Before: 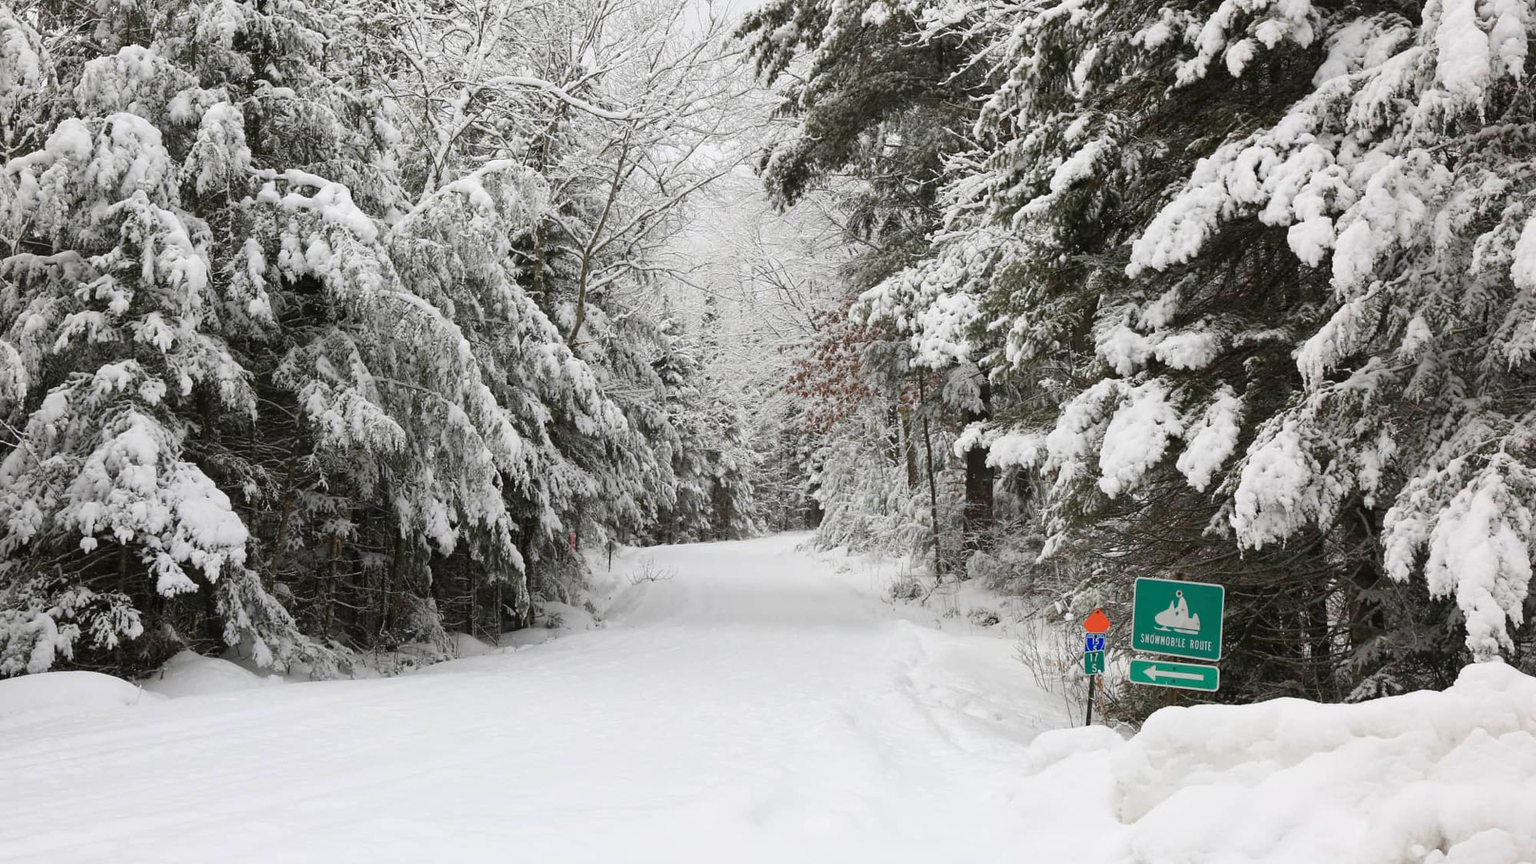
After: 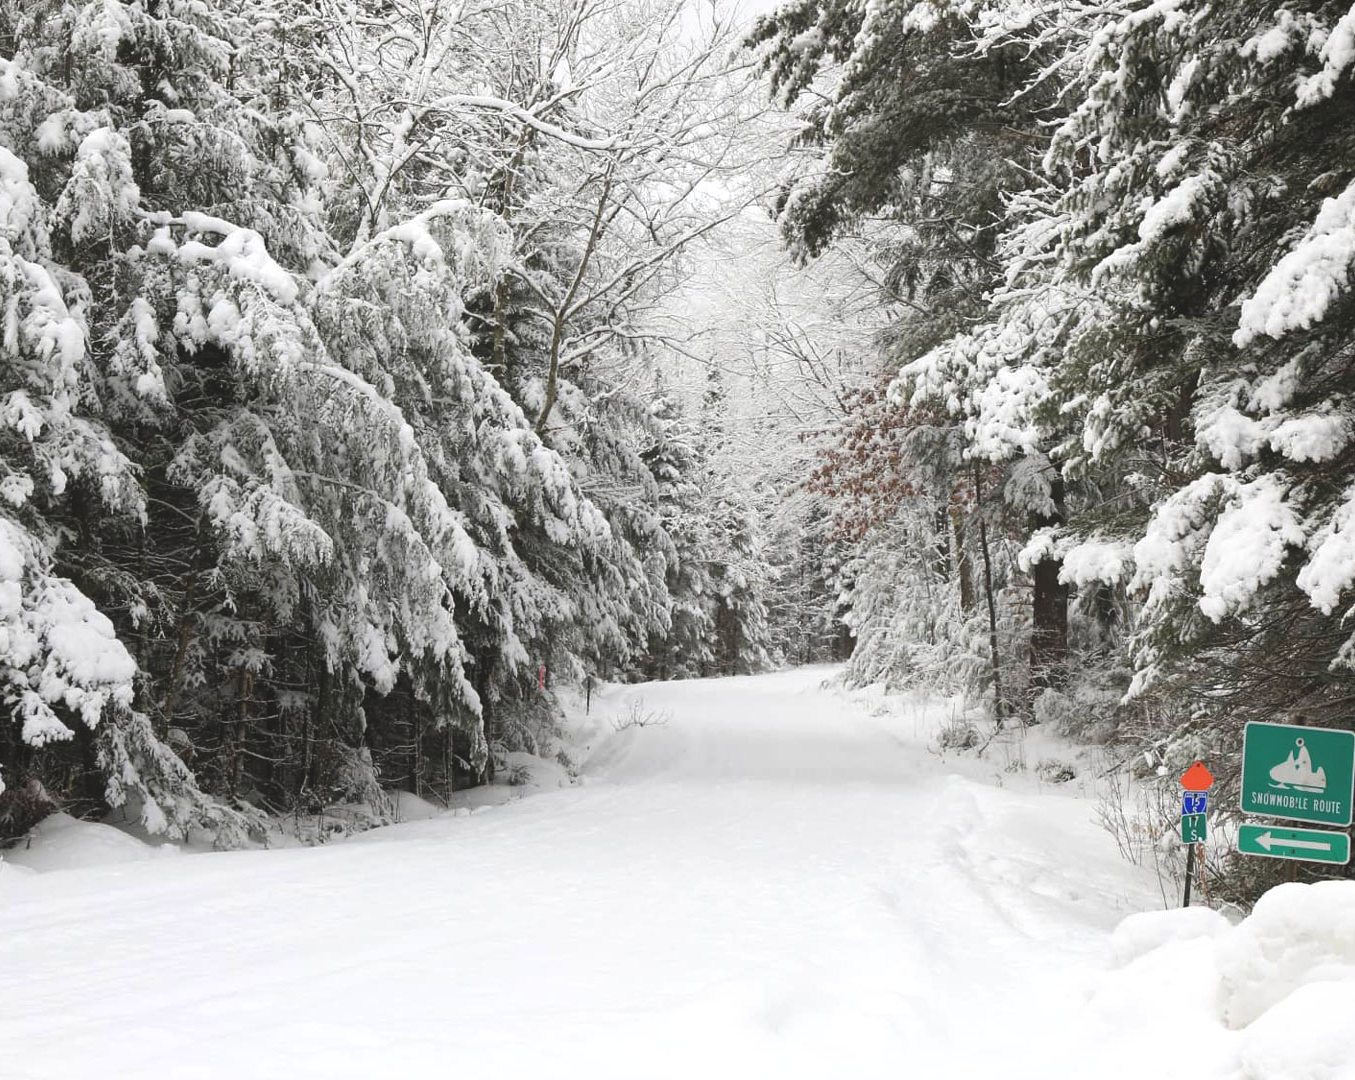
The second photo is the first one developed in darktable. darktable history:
tone equalizer: -8 EV -0.435 EV, -7 EV -0.424 EV, -6 EV -0.339 EV, -5 EV -0.229 EV, -3 EV 0.228 EV, -2 EV 0.306 EV, -1 EV 0.376 EV, +0 EV 0.417 EV
exposure: black level correction -0.013, exposure -0.195 EV, compensate exposure bias true, compensate highlight preservation false
crop and rotate: left 9.064%, right 20.335%
